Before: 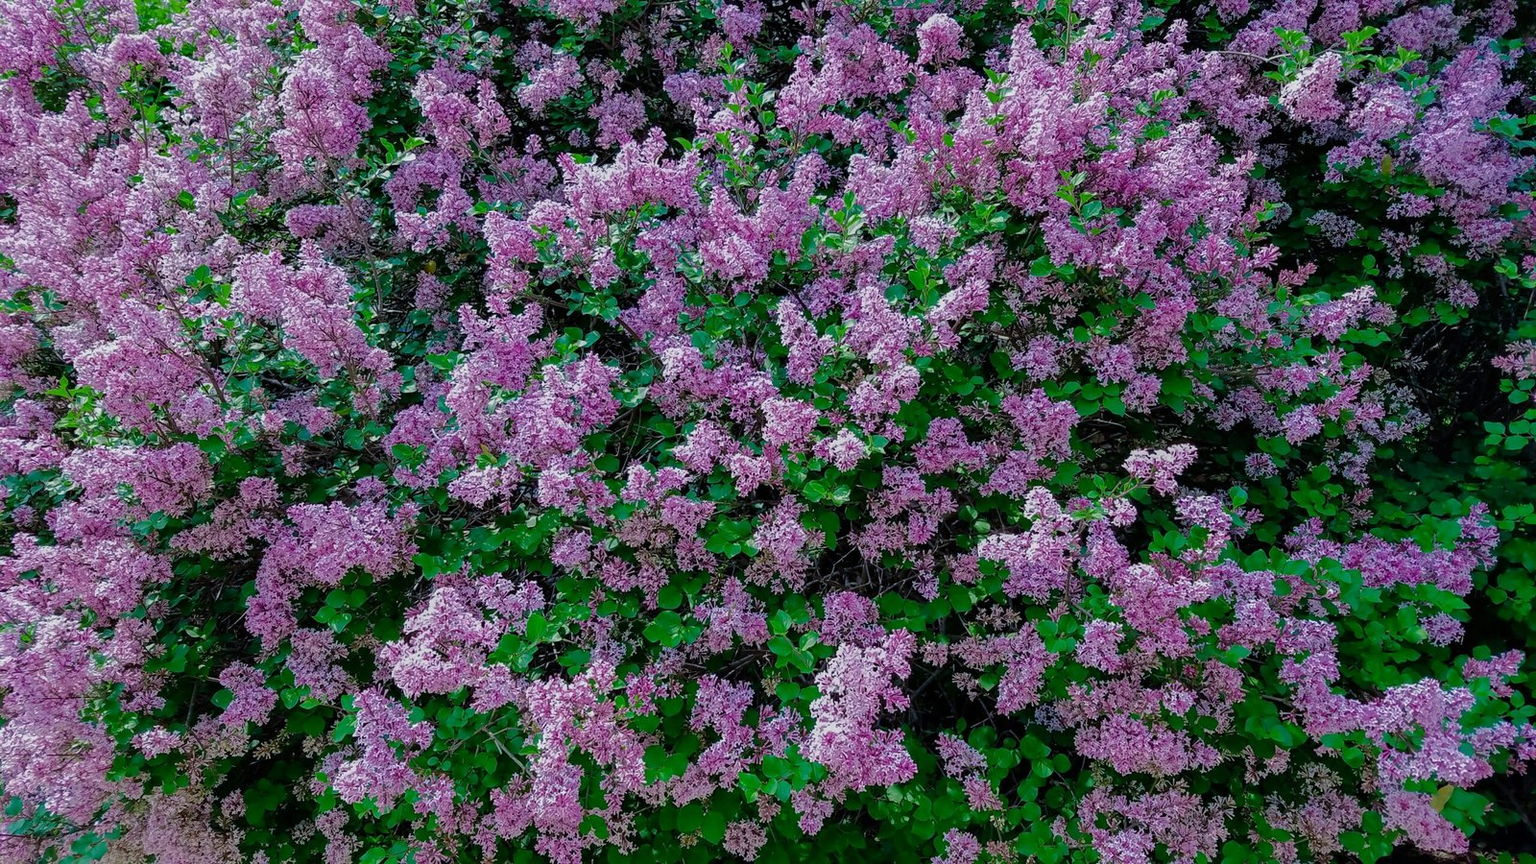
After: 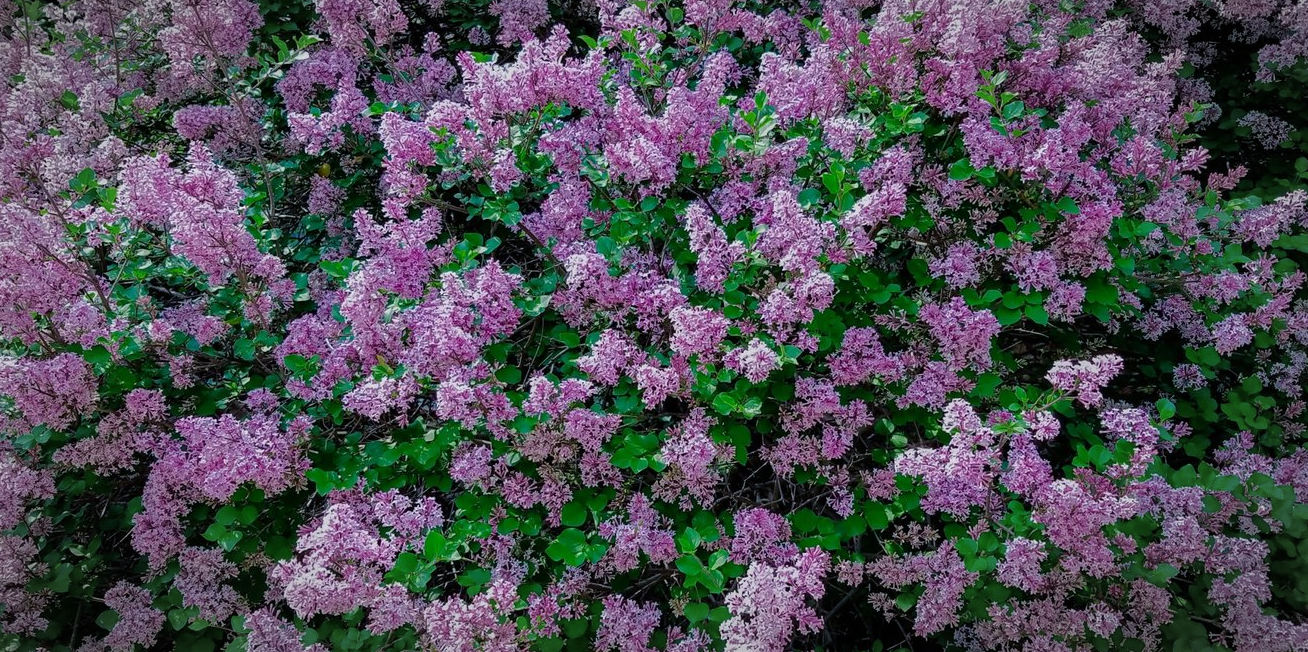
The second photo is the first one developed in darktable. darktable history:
vignetting: center (-0.031, -0.038), automatic ratio true
crop: left 7.771%, top 12.059%, right 10.435%, bottom 15.418%
